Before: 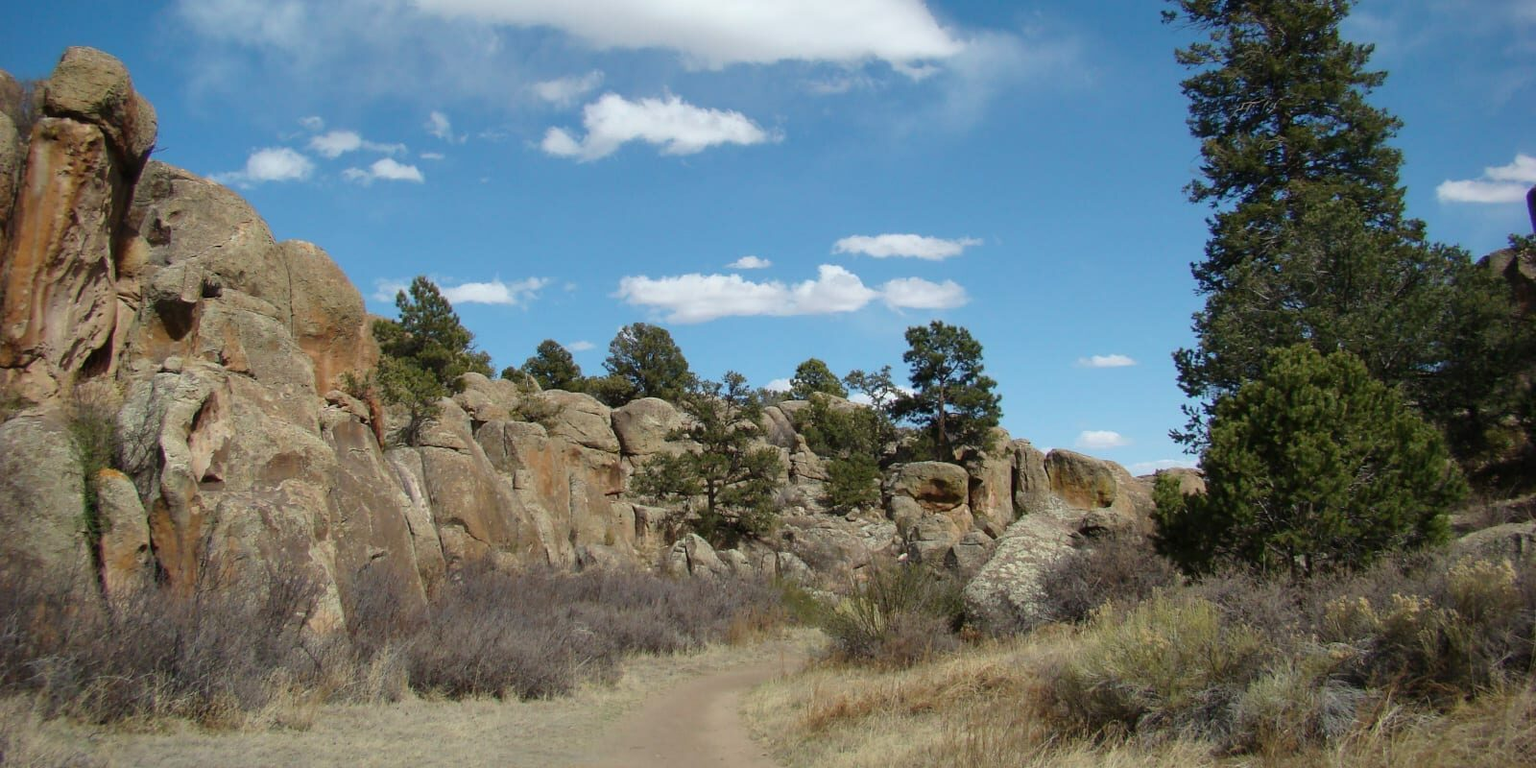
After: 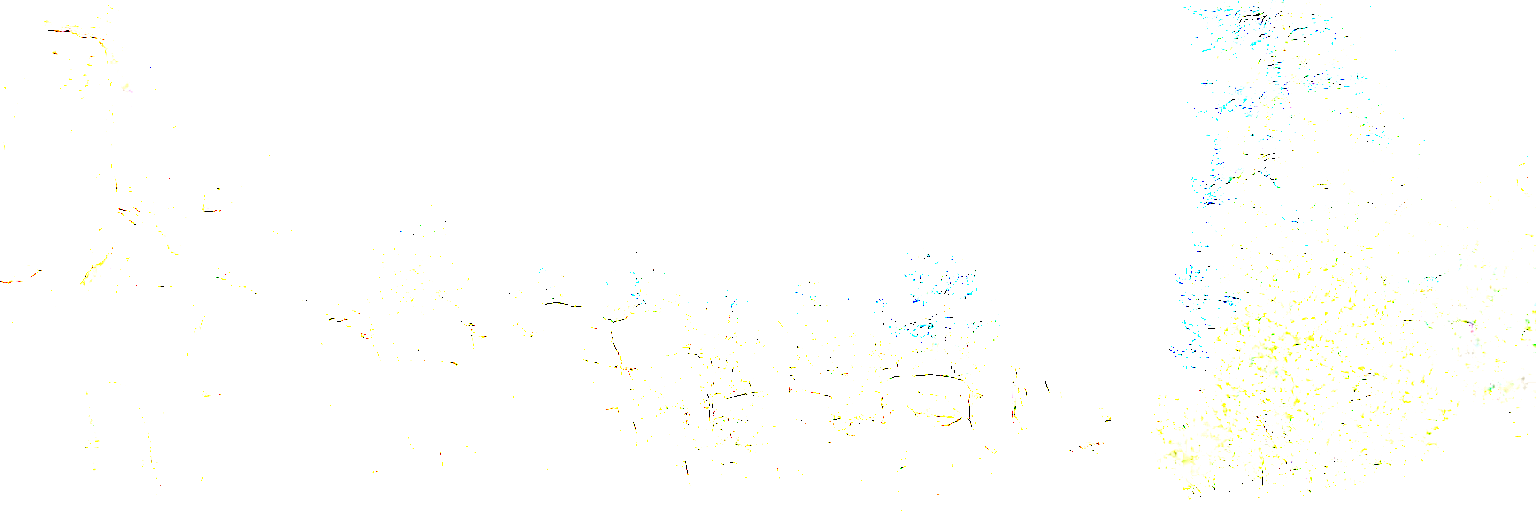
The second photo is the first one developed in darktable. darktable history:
exposure: exposure 8 EV, compensate highlight preservation false
white balance: red 1.042, blue 1.17
color balance rgb: shadows lift › luminance -20%, power › hue 72.24°, highlights gain › luminance 15%, global offset › hue 171.6°, perceptual saturation grading › global saturation 14.09%, perceptual saturation grading › highlights -25%, perceptual saturation grading › shadows 25%, global vibrance 25%, contrast 10%
crop: top 11.166%, bottom 22.168%
